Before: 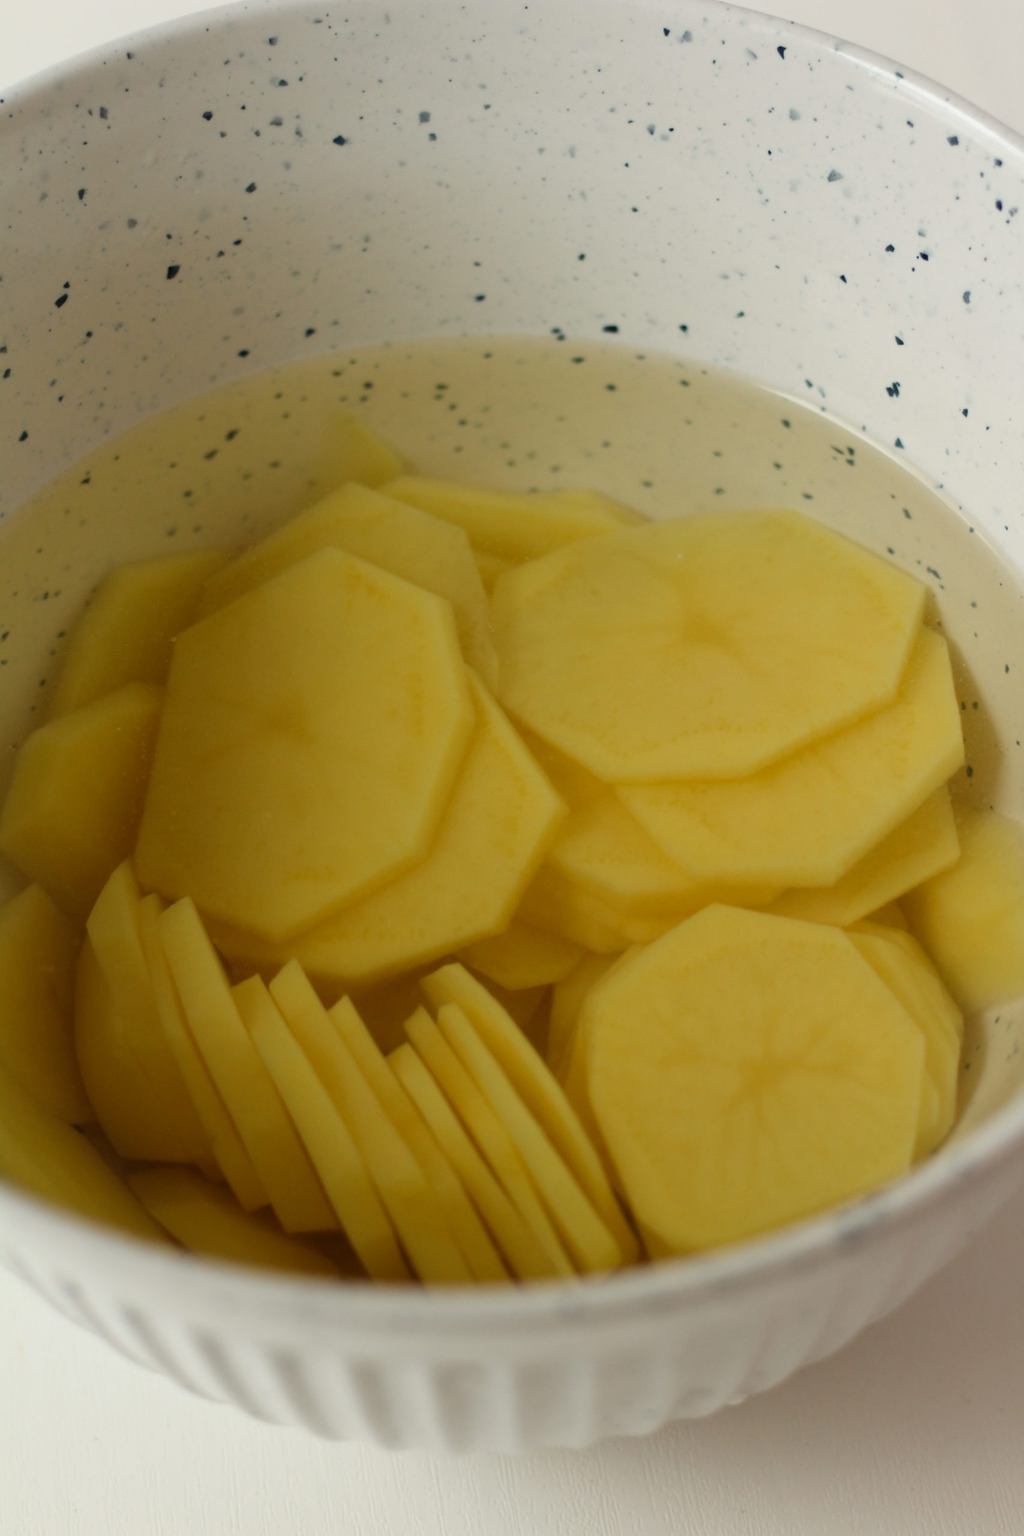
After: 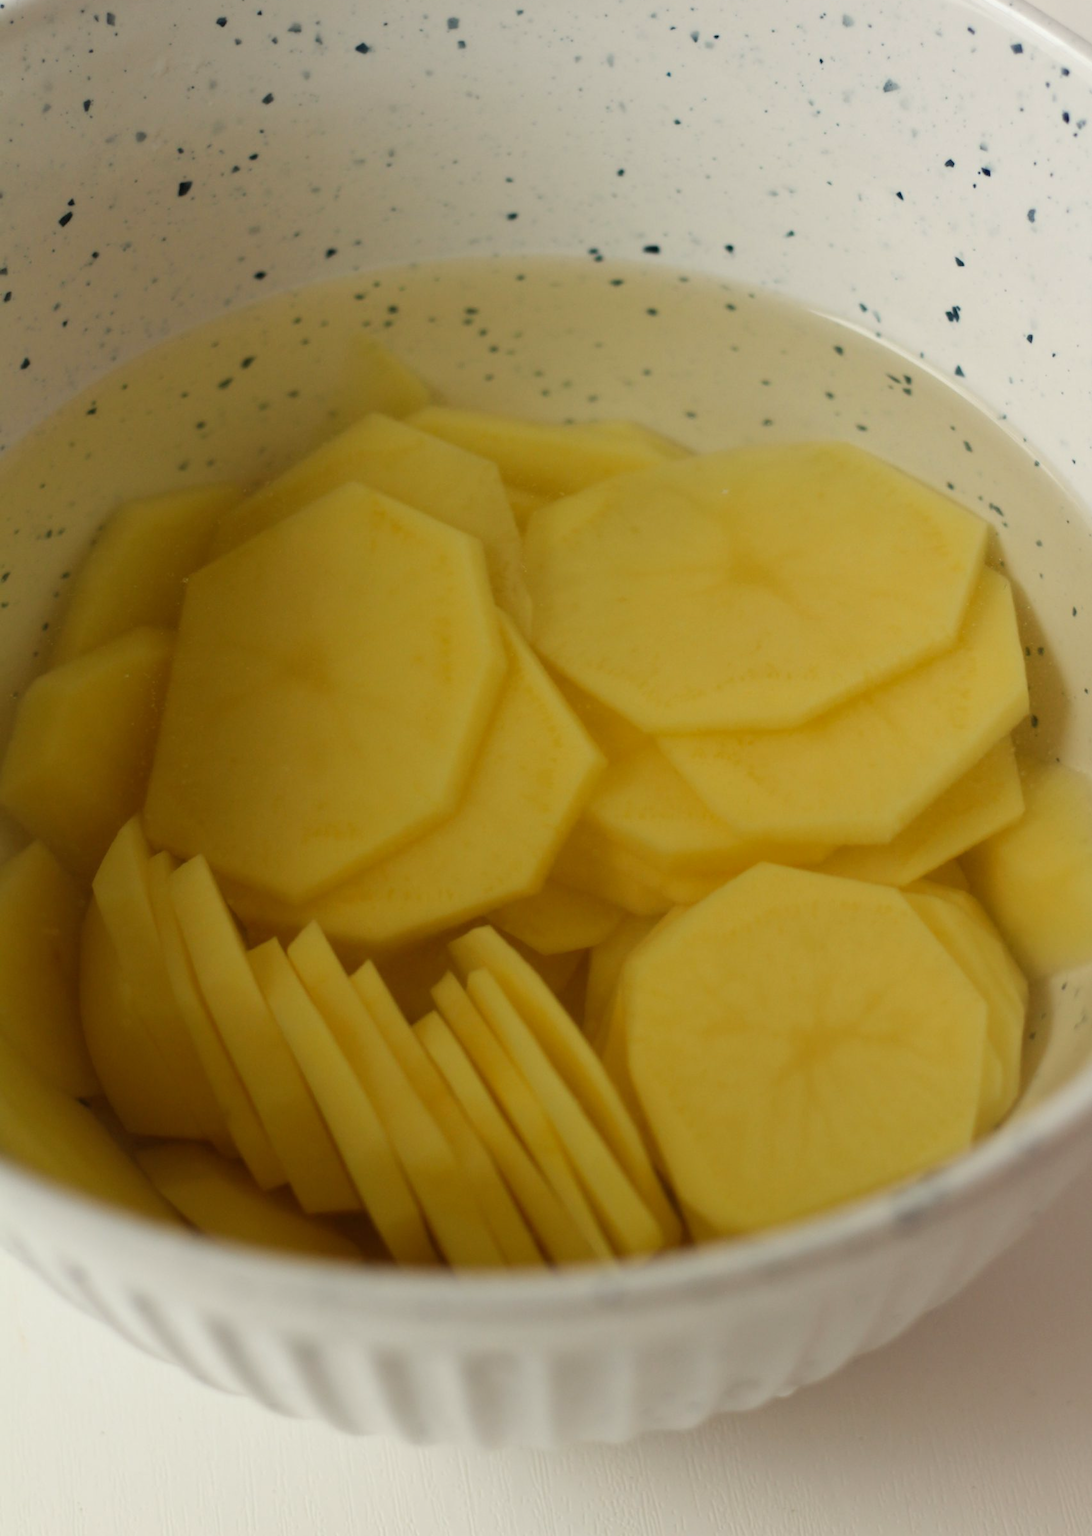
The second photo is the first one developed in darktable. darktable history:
crop and rotate: top 6.25%
white balance: red 1.009, blue 0.985
tone curve: curves: ch0 [(0, 0) (0.003, 0.003) (0.011, 0.011) (0.025, 0.025) (0.044, 0.044) (0.069, 0.069) (0.1, 0.099) (0.136, 0.135) (0.177, 0.177) (0.224, 0.224) (0.277, 0.276) (0.335, 0.334) (0.399, 0.398) (0.468, 0.467) (0.543, 0.547) (0.623, 0.626) (0.709, 0.712) (0.801, 0.802) (0.898, 0.898) (1, 1)], preserve colors none
